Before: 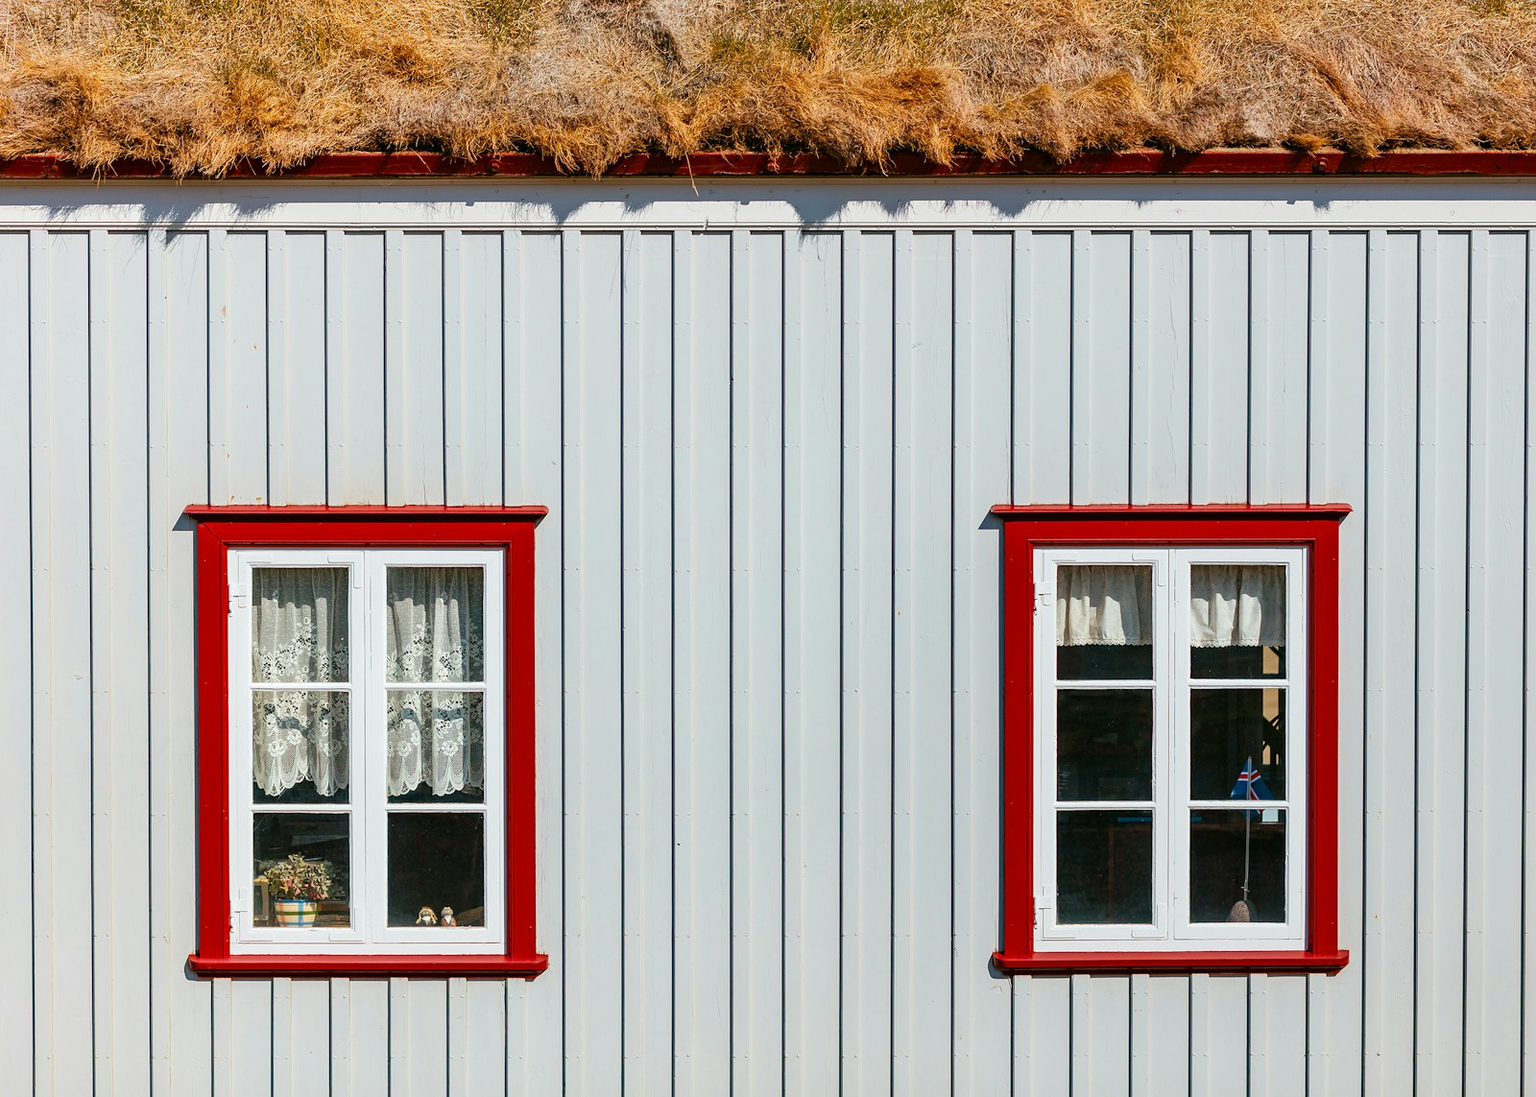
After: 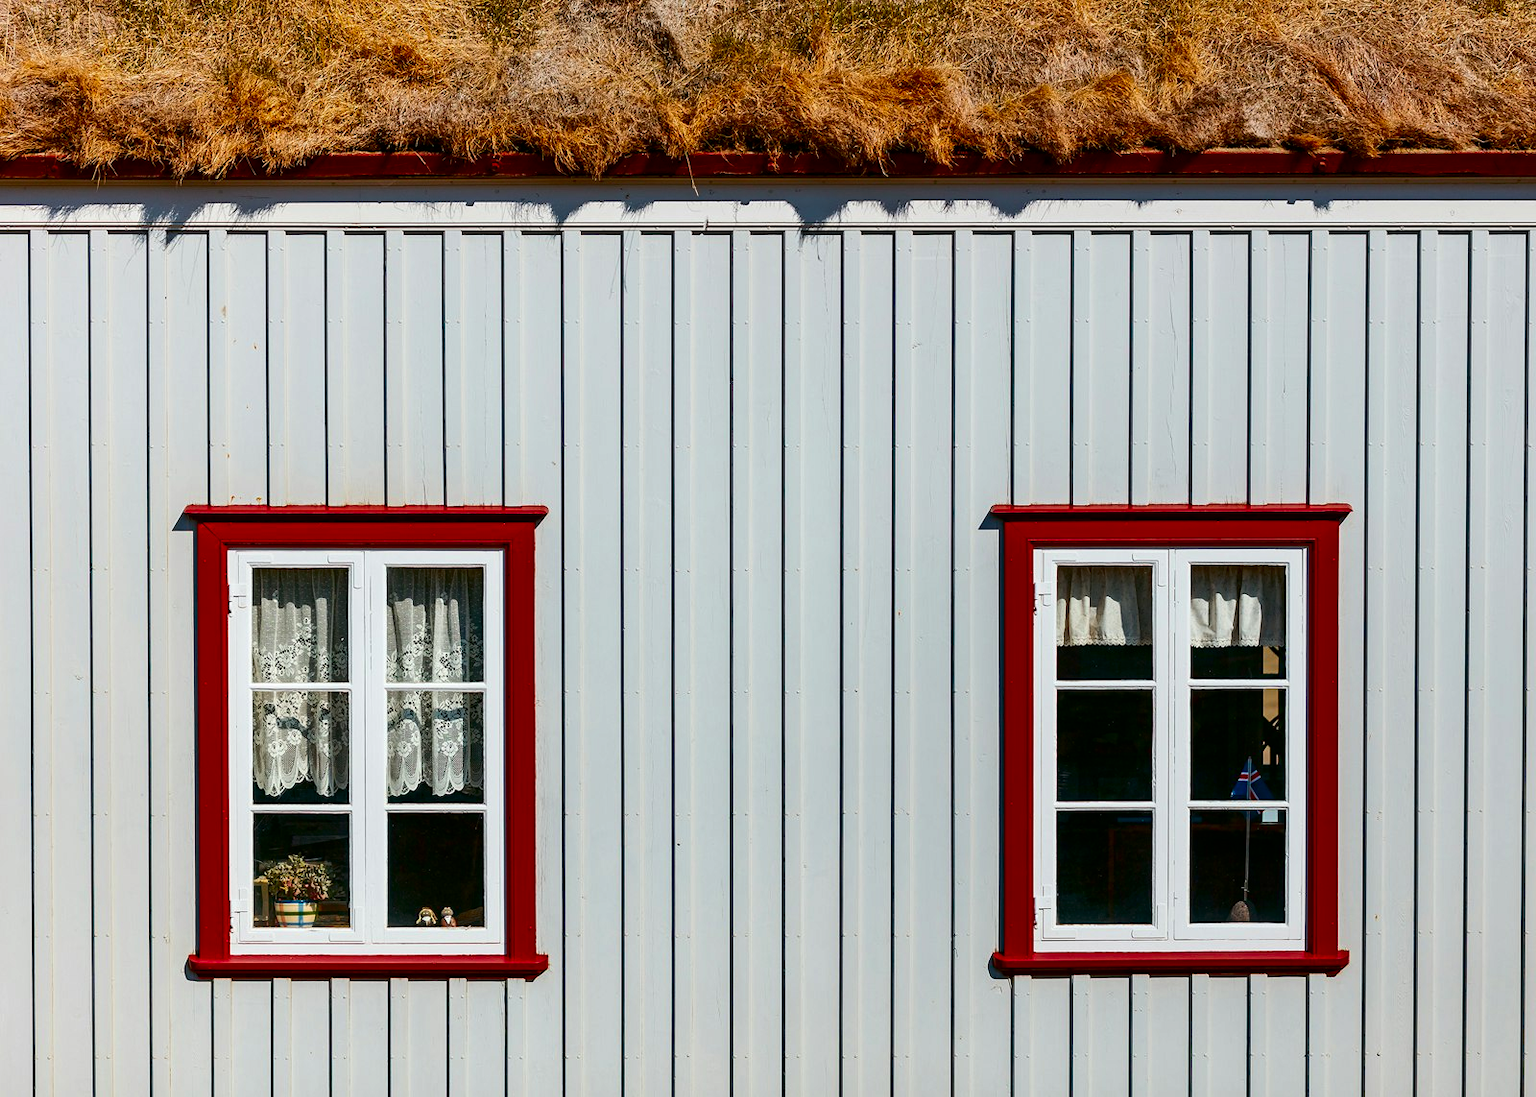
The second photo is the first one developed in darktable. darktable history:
contrast brightness saturation: contrast 0.134, brightness -0.228, saturation 0.141
